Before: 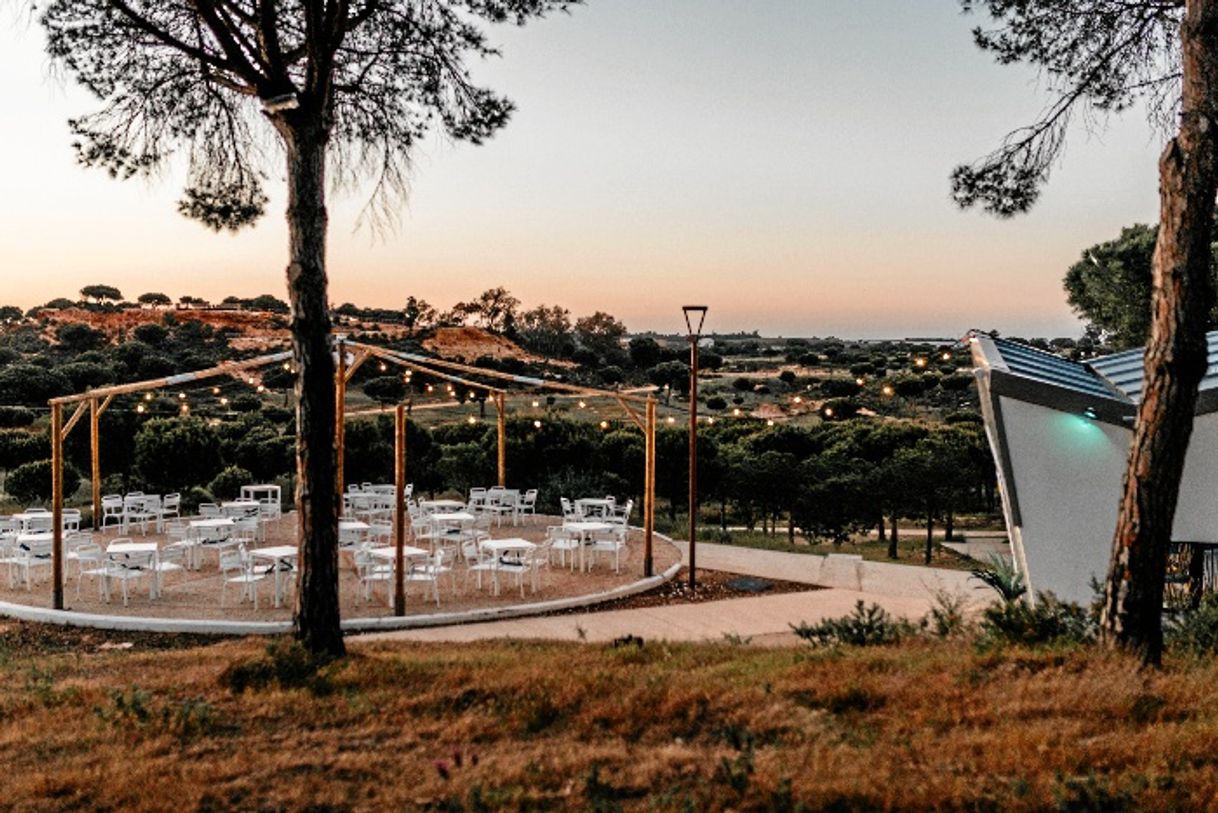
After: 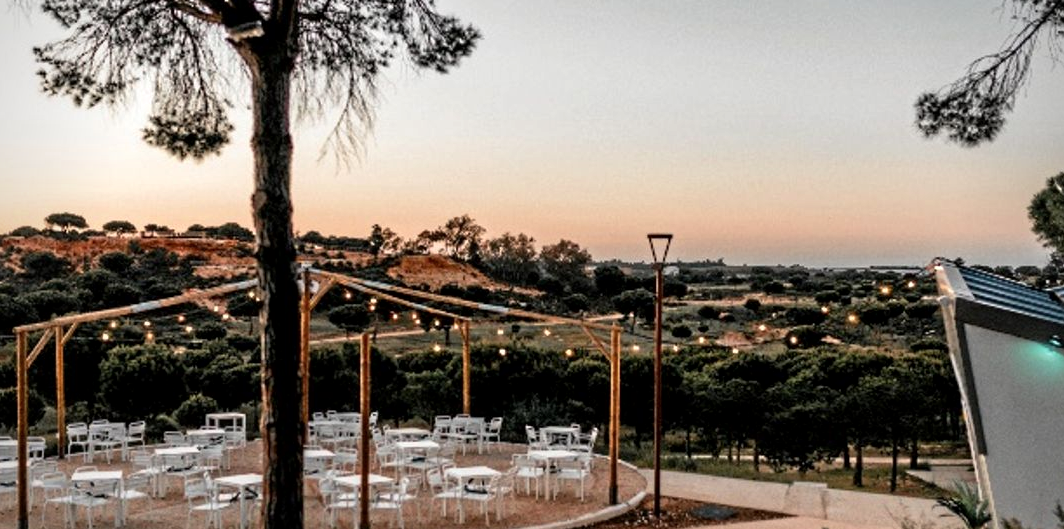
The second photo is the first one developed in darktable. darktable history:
vignetting: fall-off radius 60.85%, brightness -0.566, saturation -0.001
base curve: curves: ch0 [(0, 0) (0.303, 0.277) (1, 1)], preserve colors none
crop: left 2.905%, top 8.908%, right 9.661%, bottom 25.996%
local contrast: mode bilateral grid, contrast 19, coarseness 49, detail 130%, midtone range 0.2
